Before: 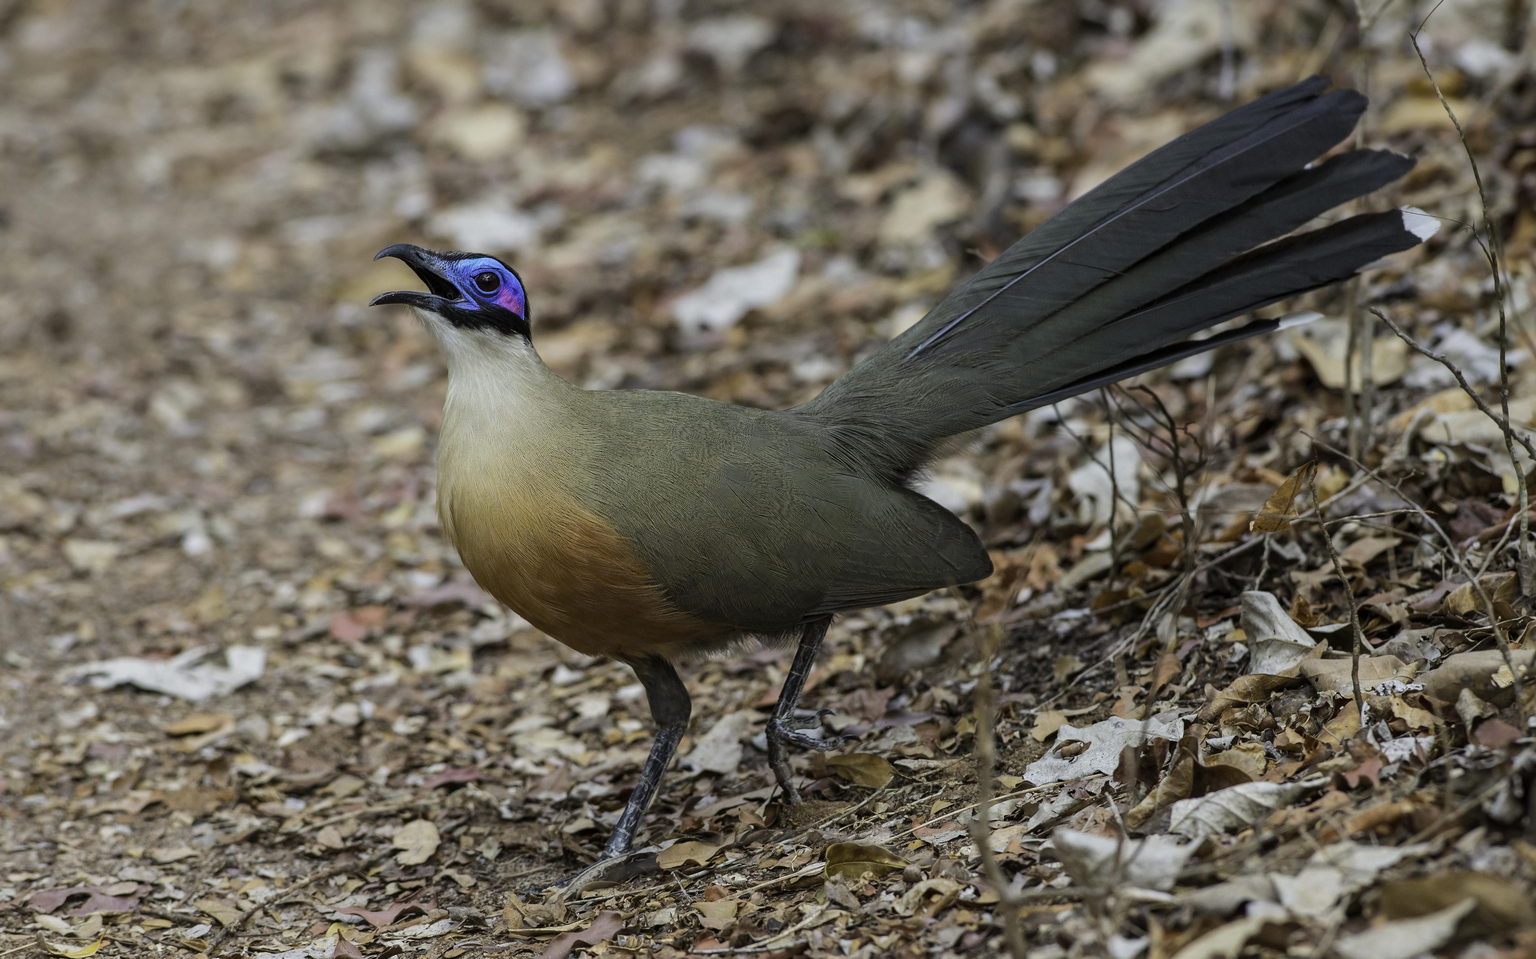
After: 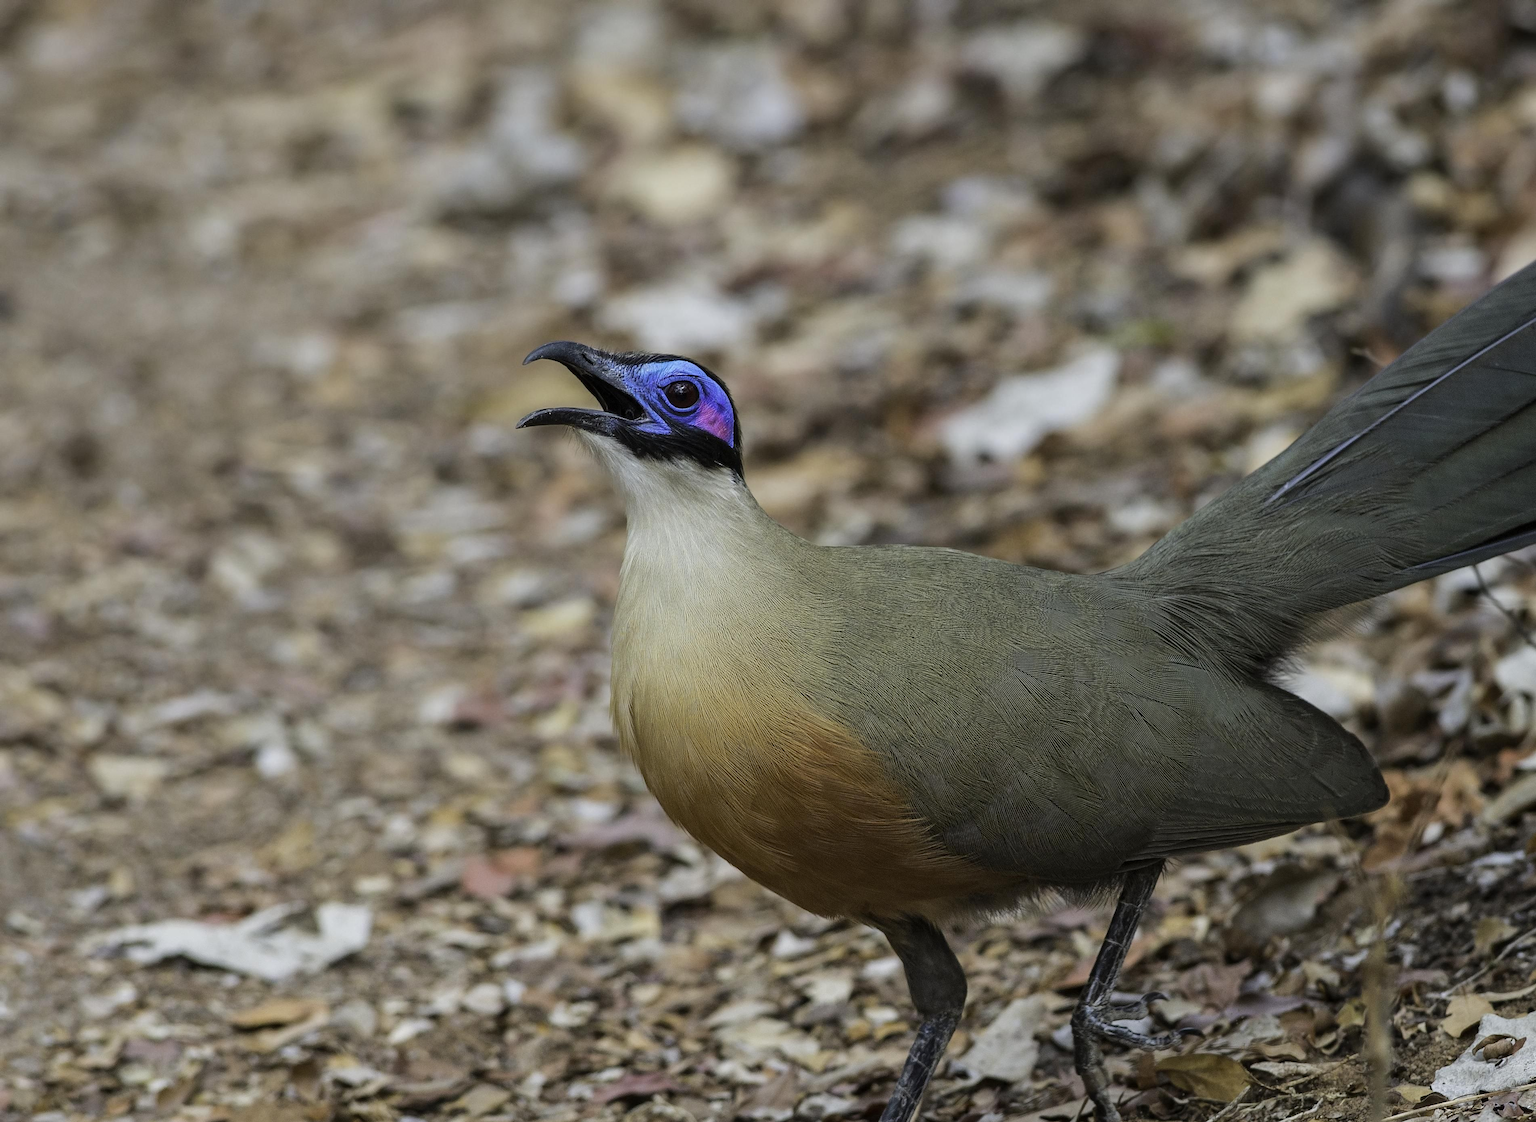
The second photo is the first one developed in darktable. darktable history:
tone equalizer: on, module defaults
crop: right 28.48%, bottom 16.305%
